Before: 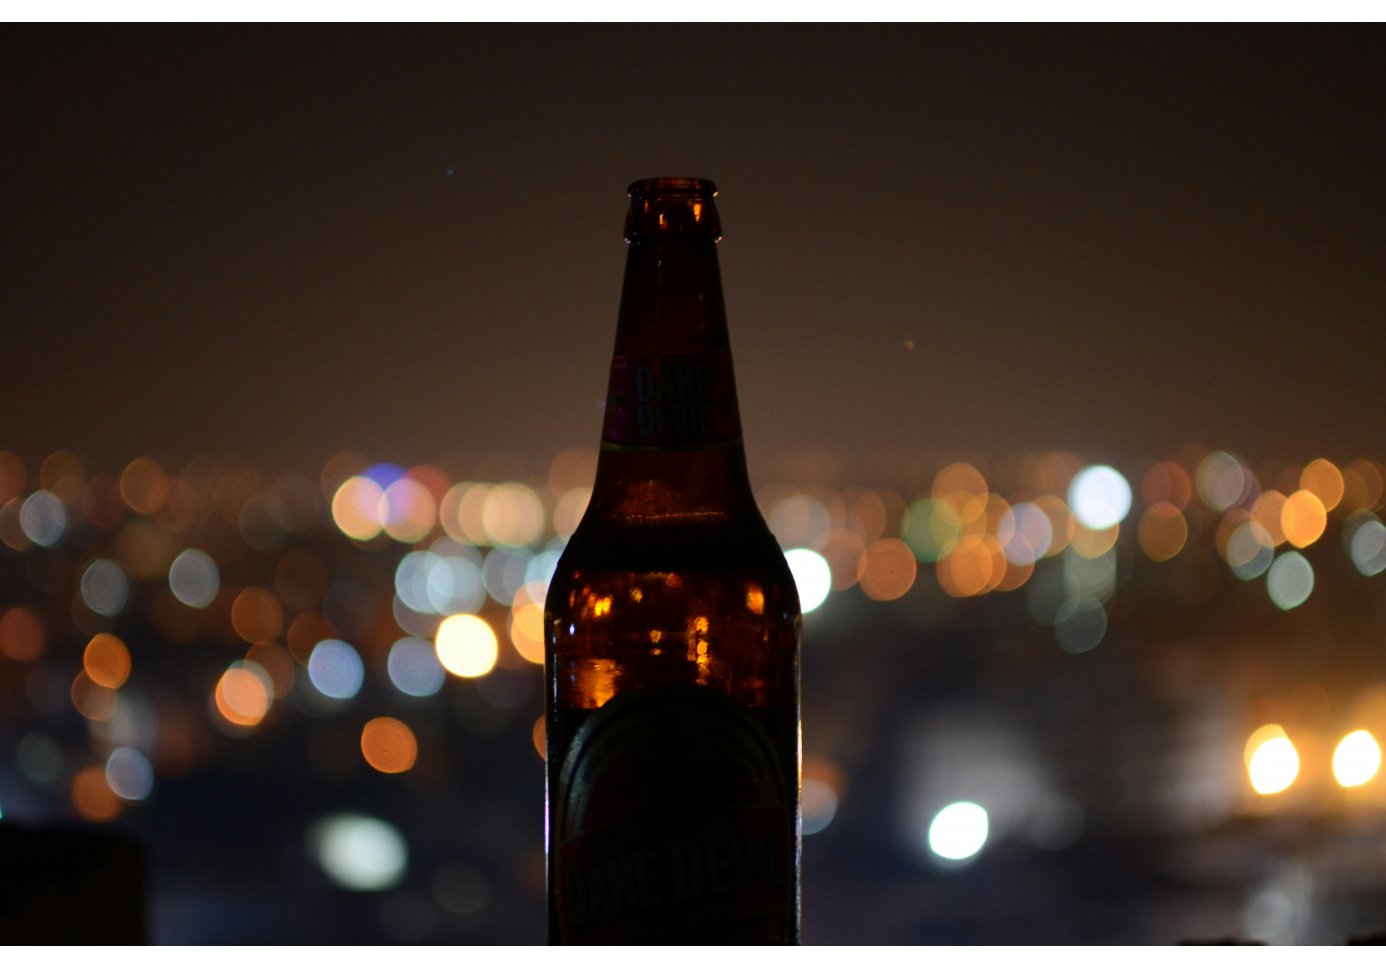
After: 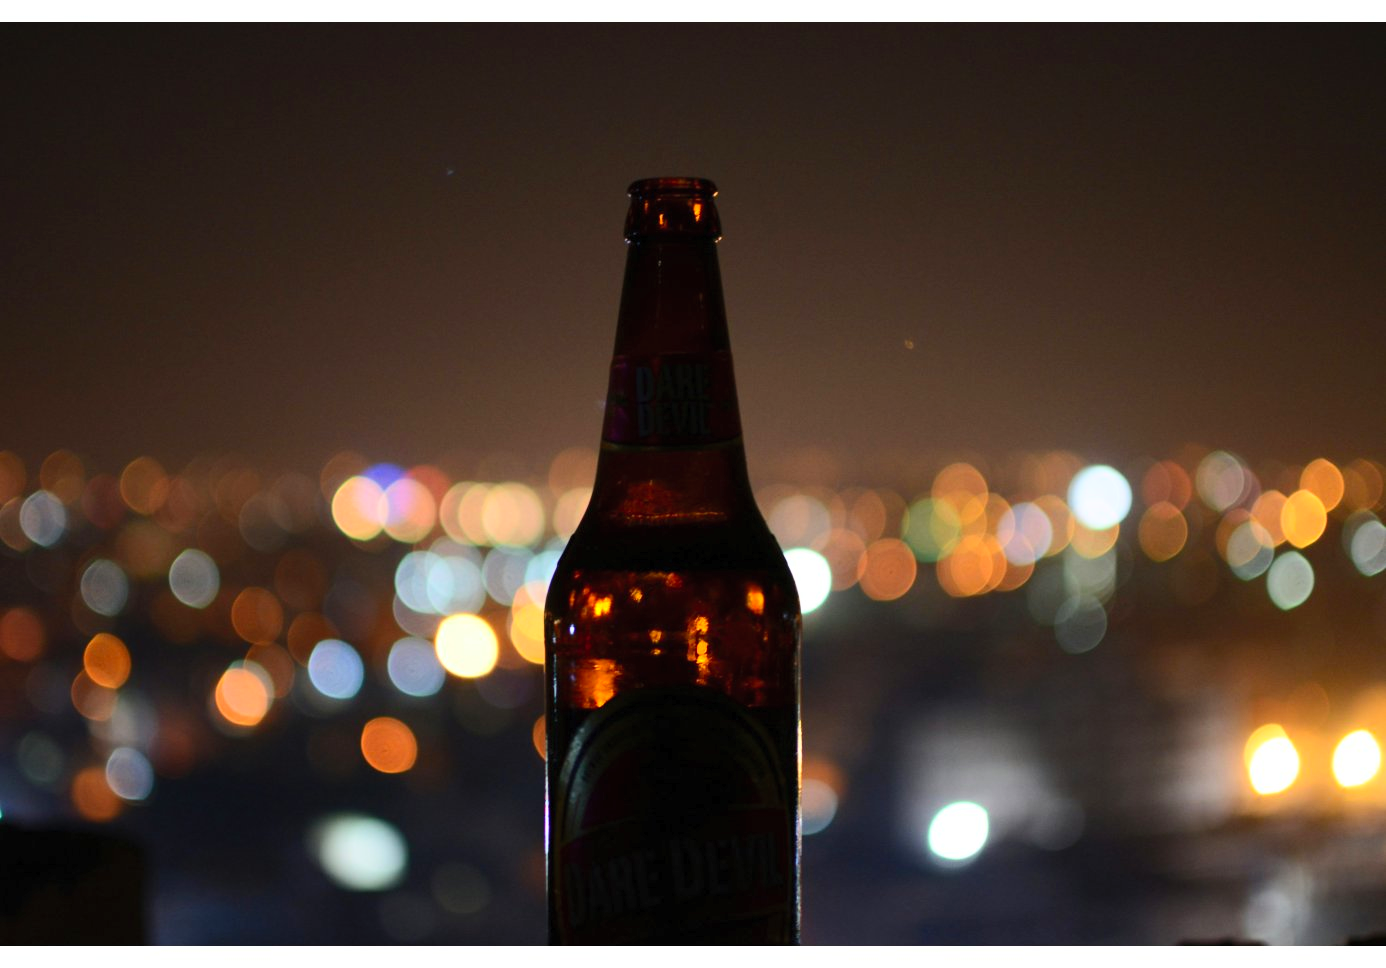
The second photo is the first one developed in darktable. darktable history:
contrast brightness saturation: contrast 0.202, brightness 0.17, saturation 0.219
